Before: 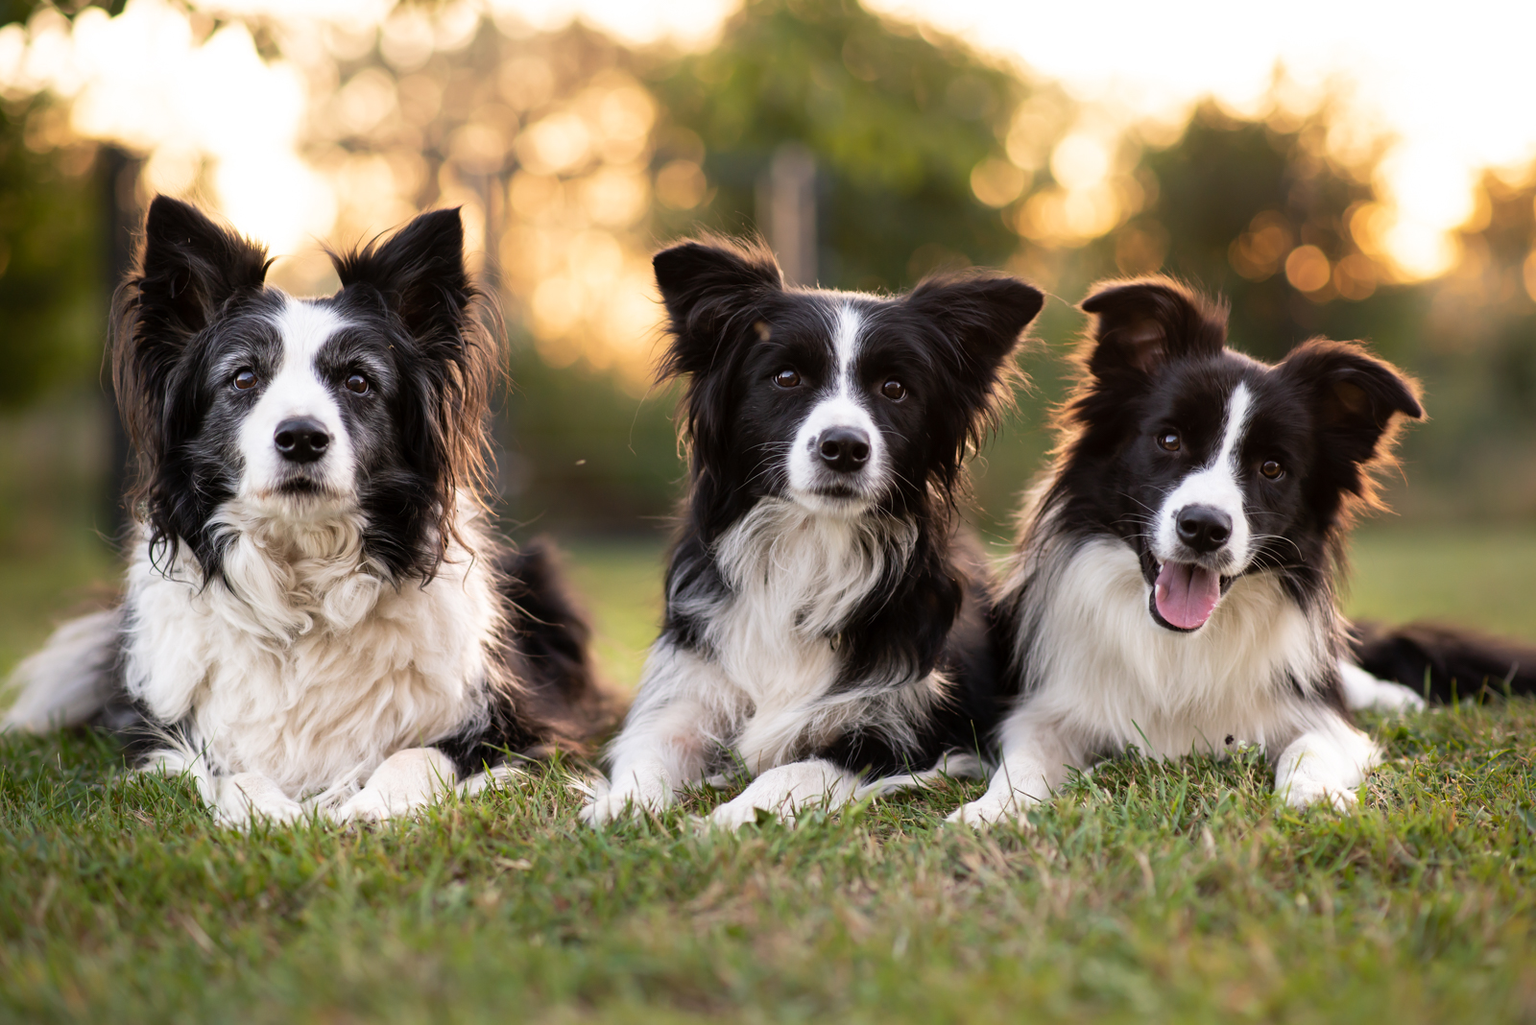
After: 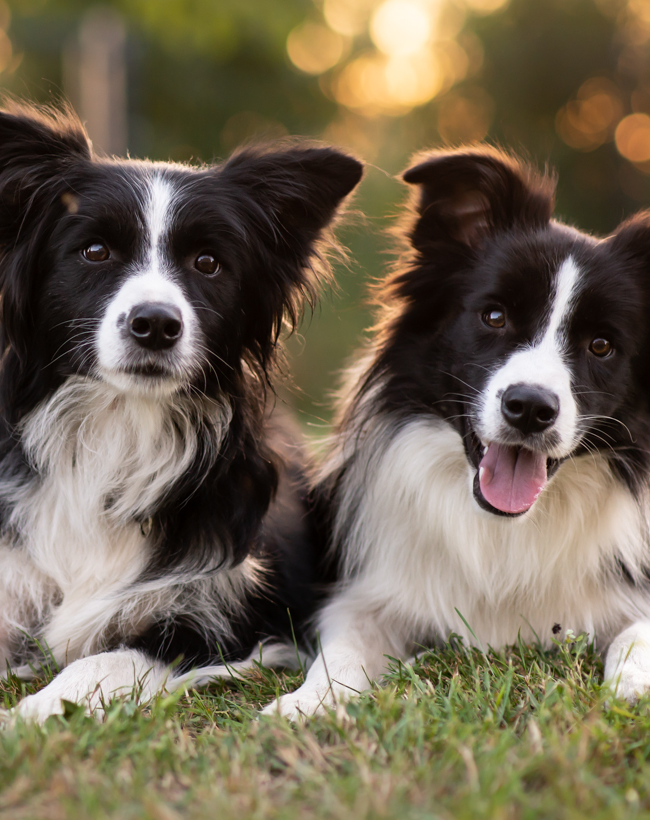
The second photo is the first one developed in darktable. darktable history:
crop: left 45.272%, top 13.323%, right 14.057%, bottom 9.876%
